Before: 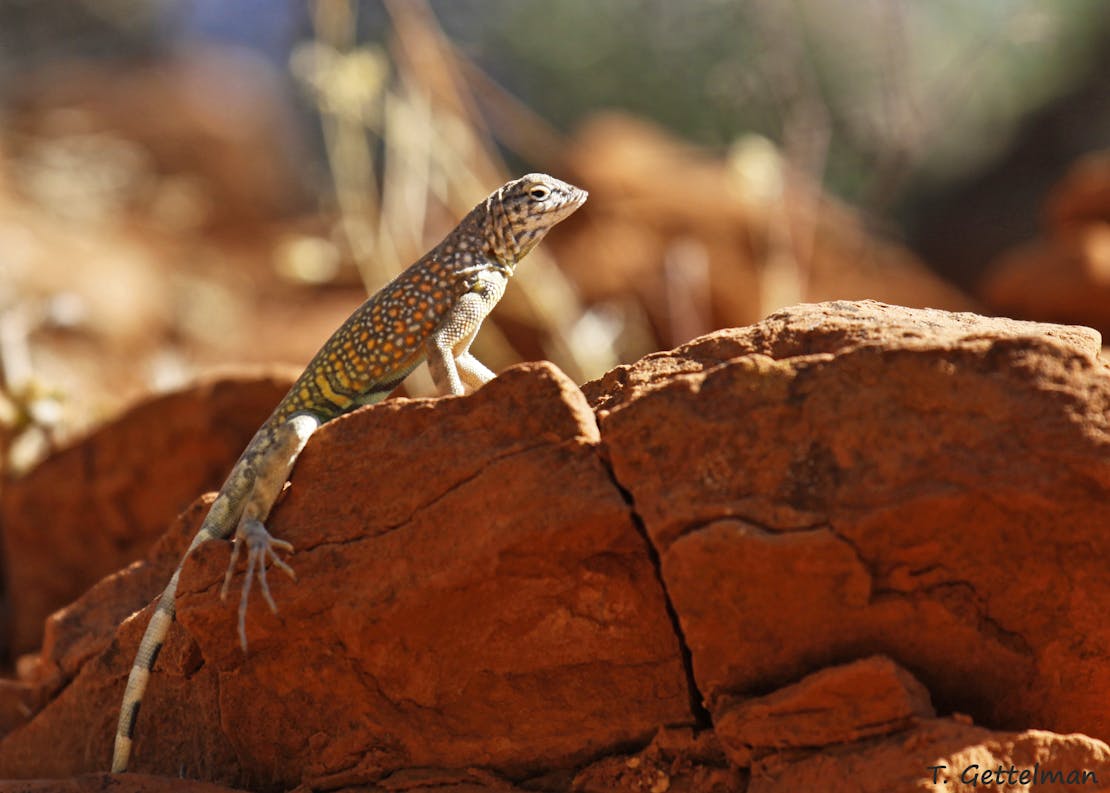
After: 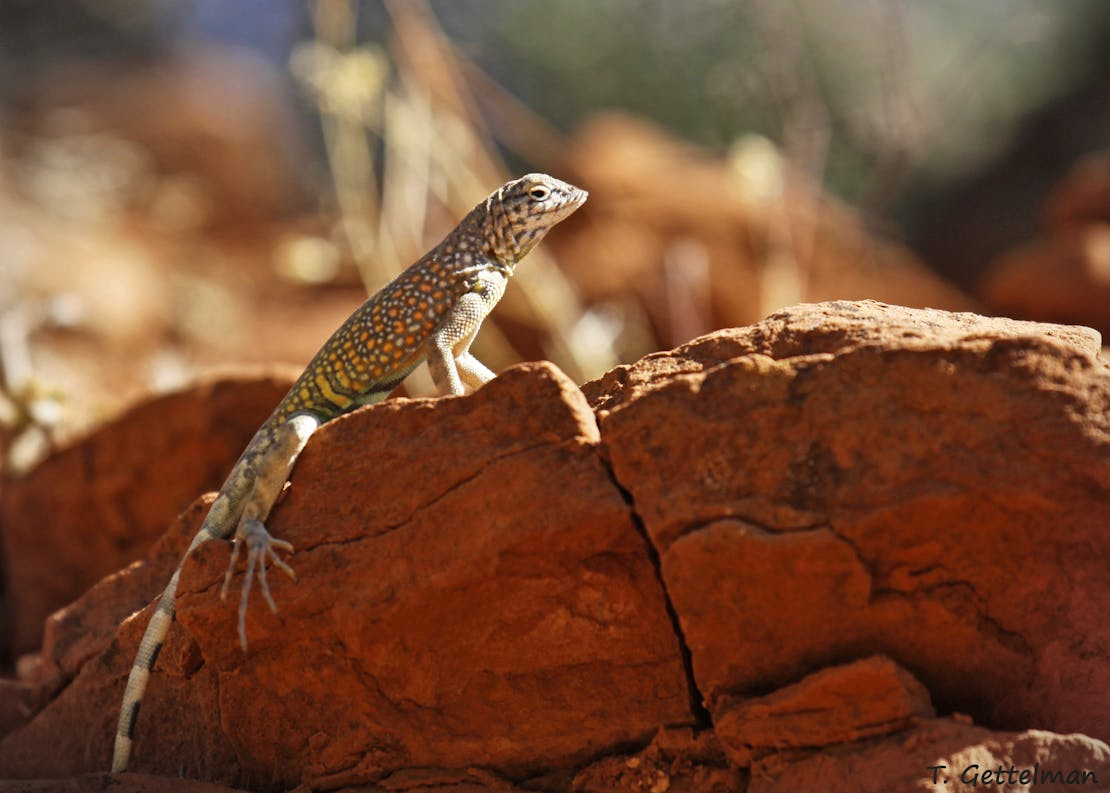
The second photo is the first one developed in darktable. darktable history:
vignetting: fall-off start 89.05%, fall-off radius 43.08%, width/height ratio 1.155, unbound false
